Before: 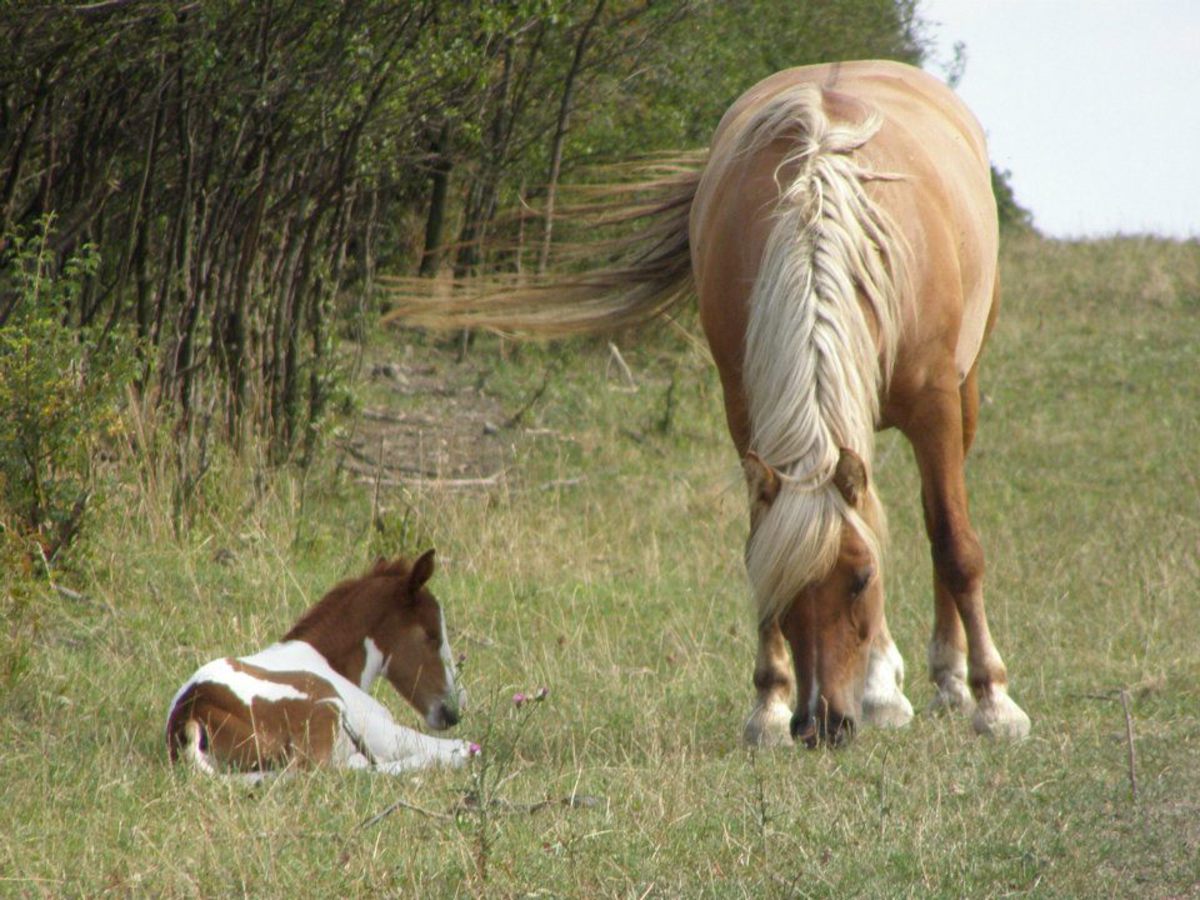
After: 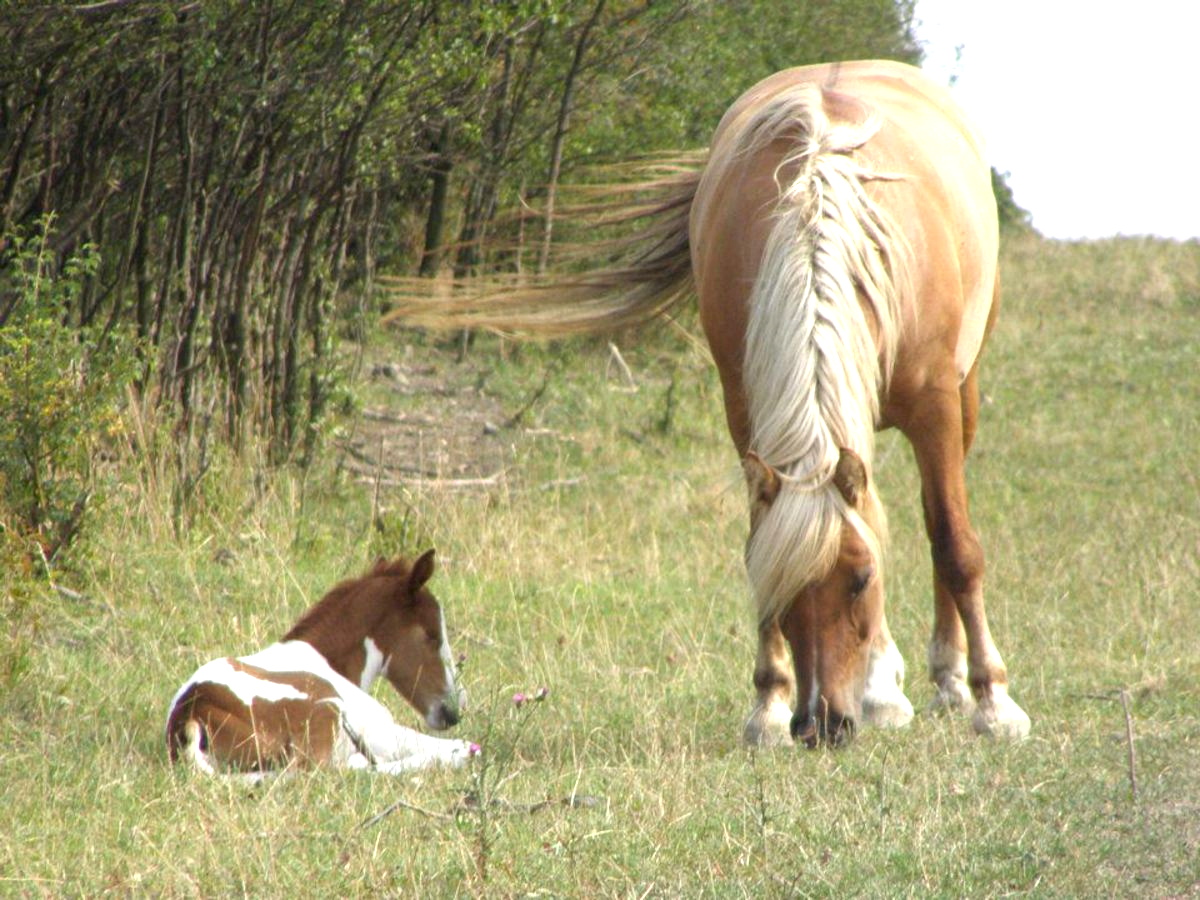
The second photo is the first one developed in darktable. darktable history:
exposure: exposure 0.715 EV, compensate highlight preservation false
